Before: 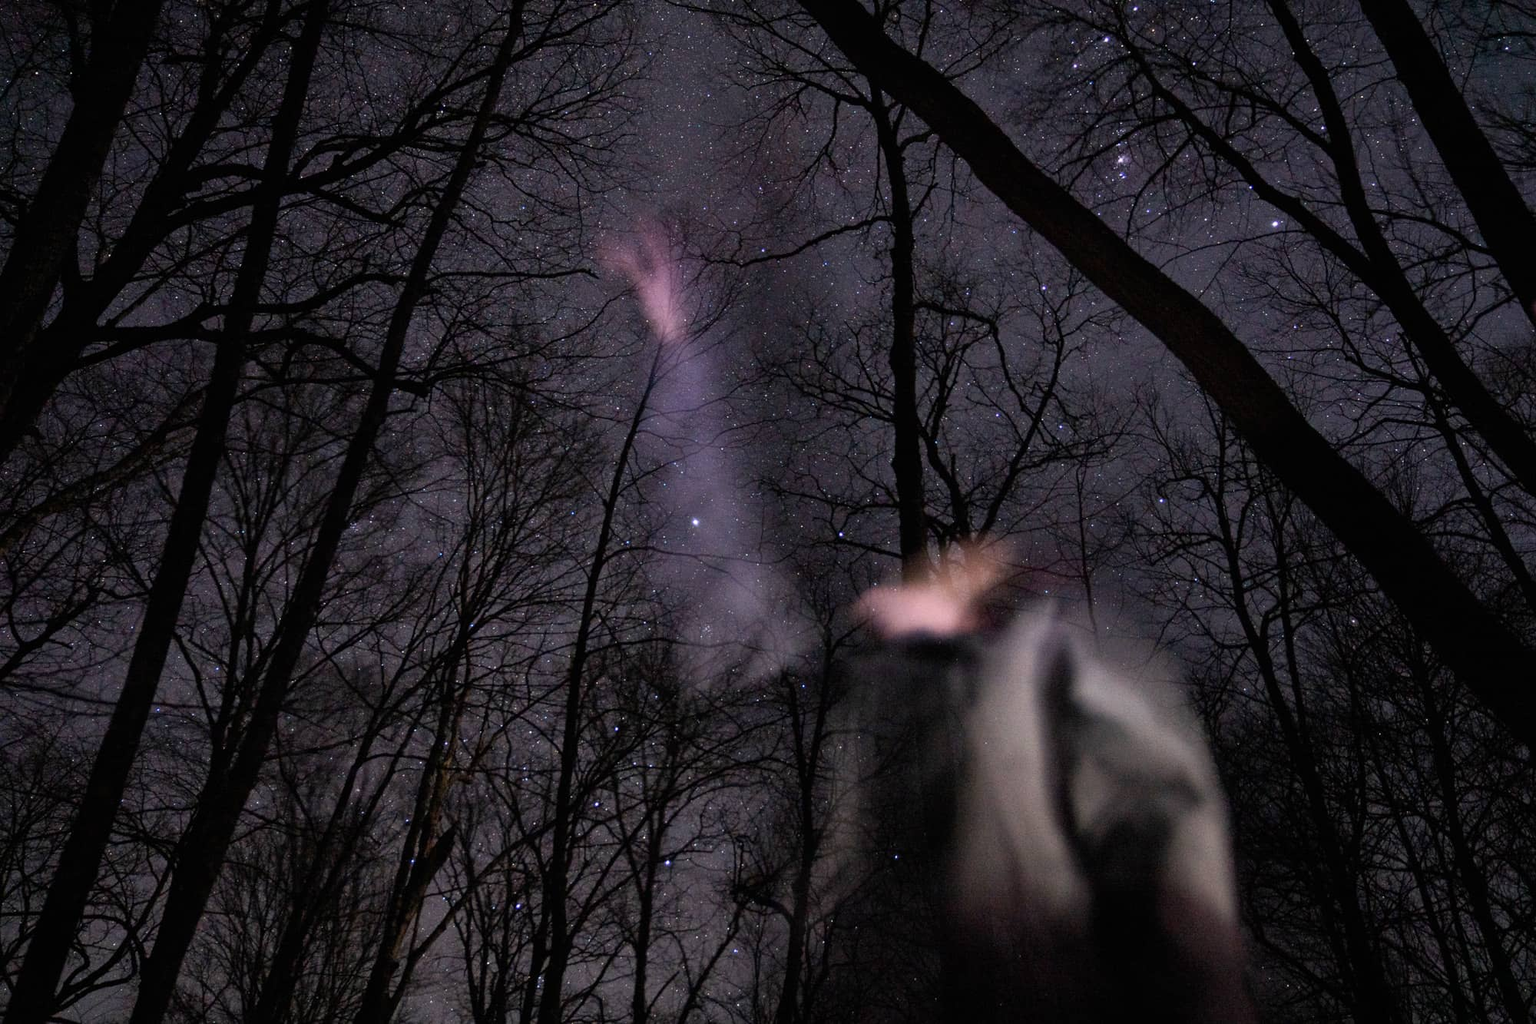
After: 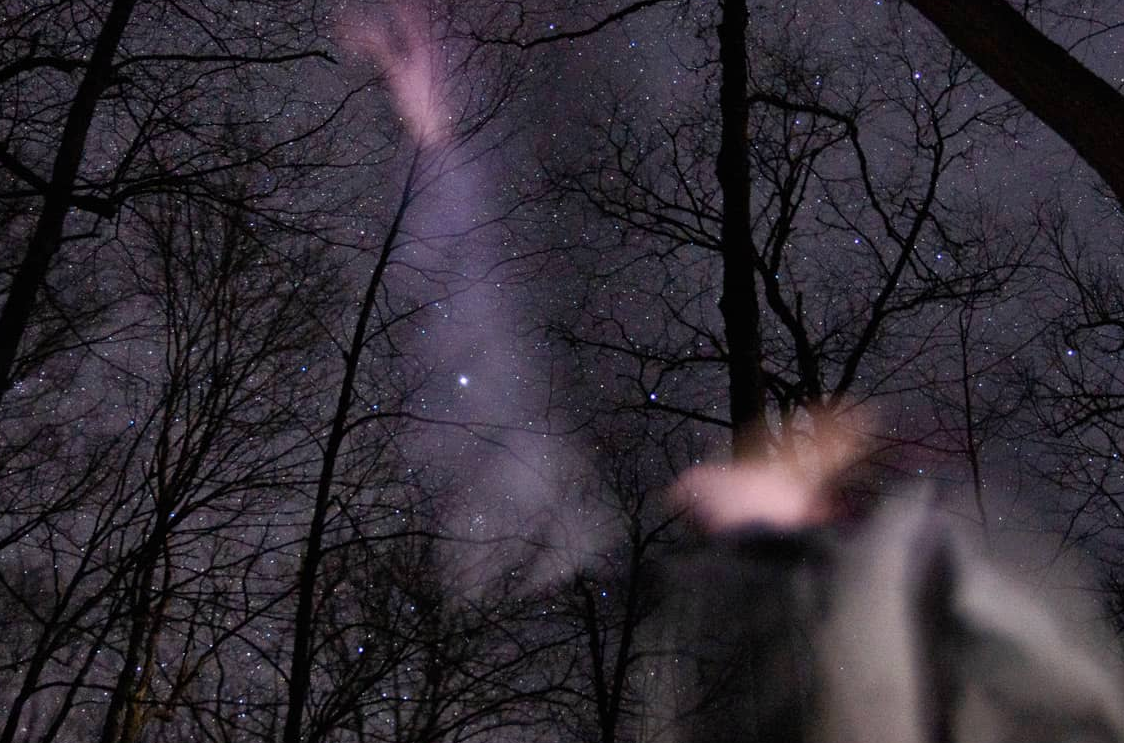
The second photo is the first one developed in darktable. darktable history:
crop and rotate: left 22.122%, top 22.467%, right 21.641%, bottom 21.79%
color balance rgb: perceptual saturation grading › global saturation 0.478%, perceptual saturation grading › highlights -19.691%, perceptual saturation grading › shadows 20.392%
